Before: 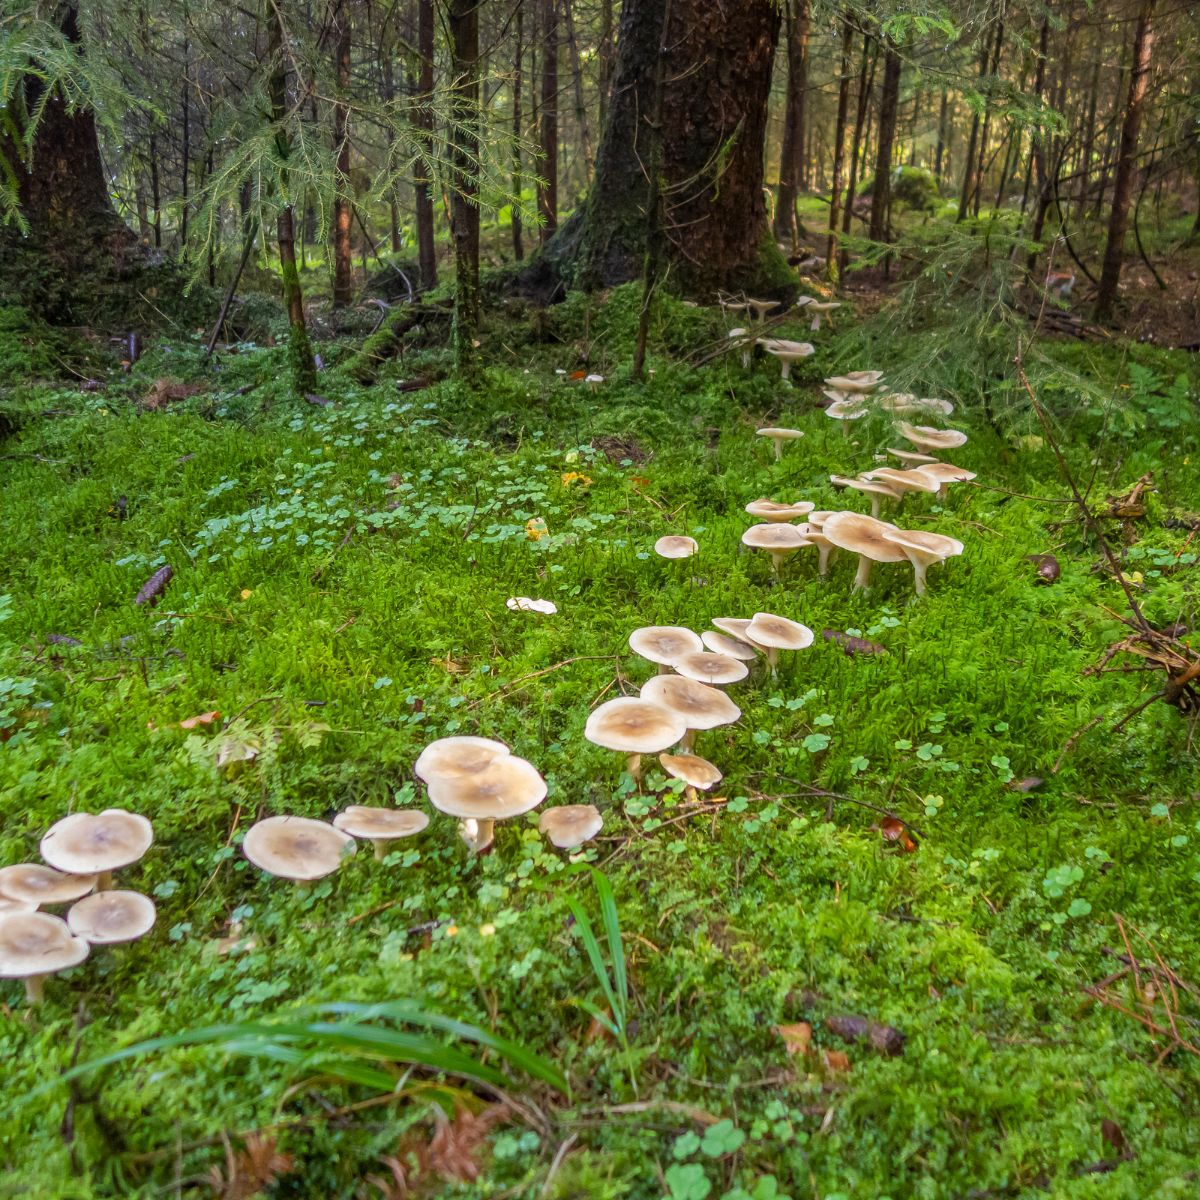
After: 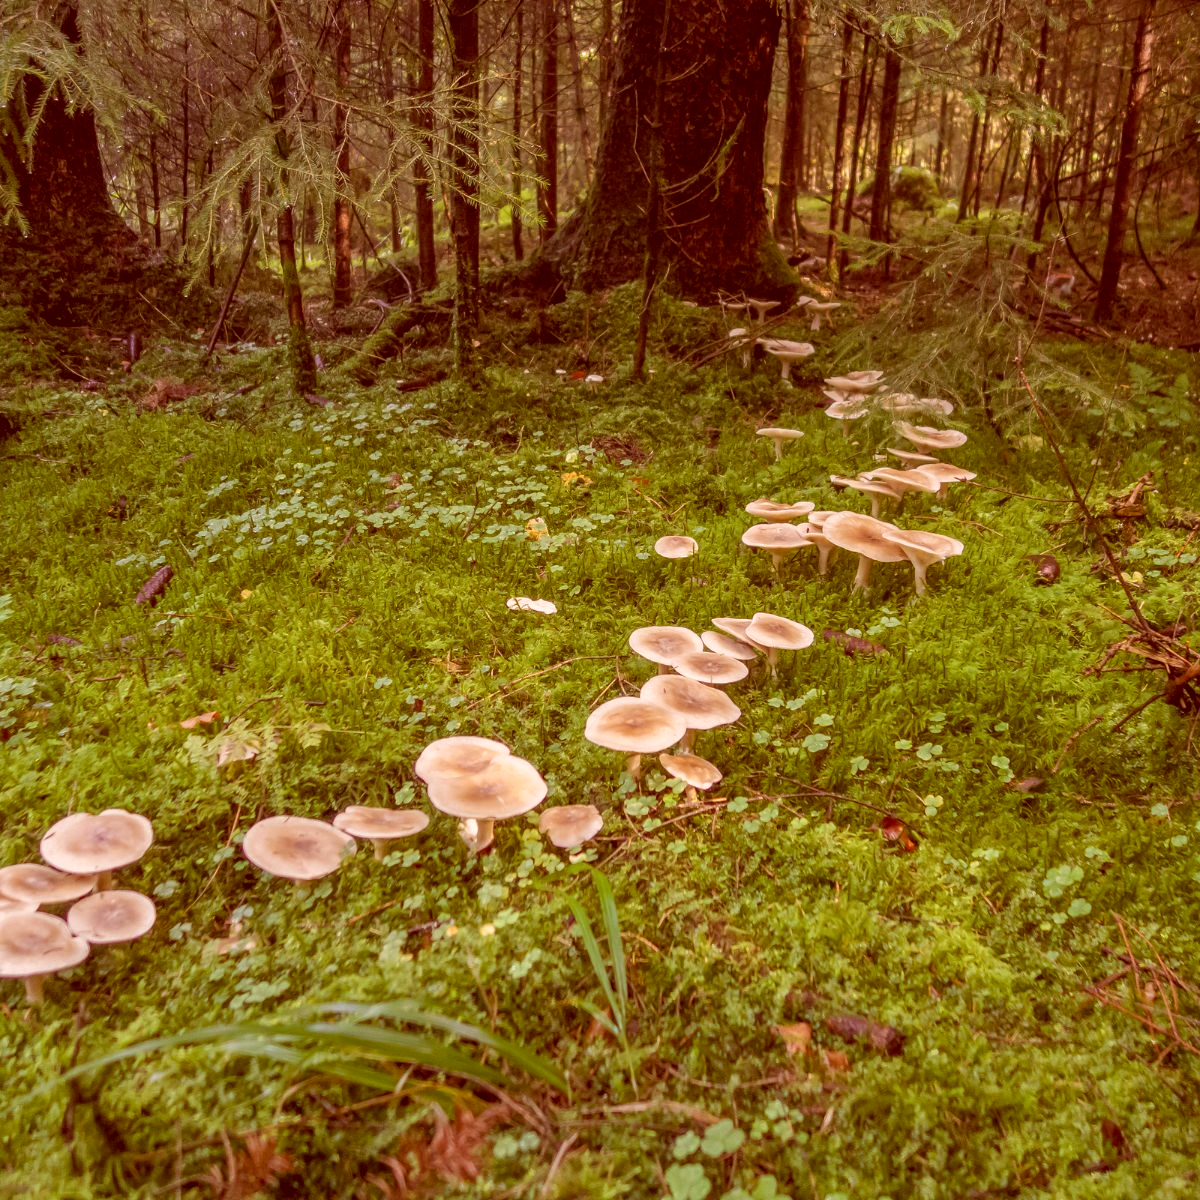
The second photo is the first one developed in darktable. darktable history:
exposure: compensate highlight preservation false
color correction: highlights a* 9.07, highlights b* 8.7, shadows a* 39.73, shadows b* 39.45, saturation 0.766
